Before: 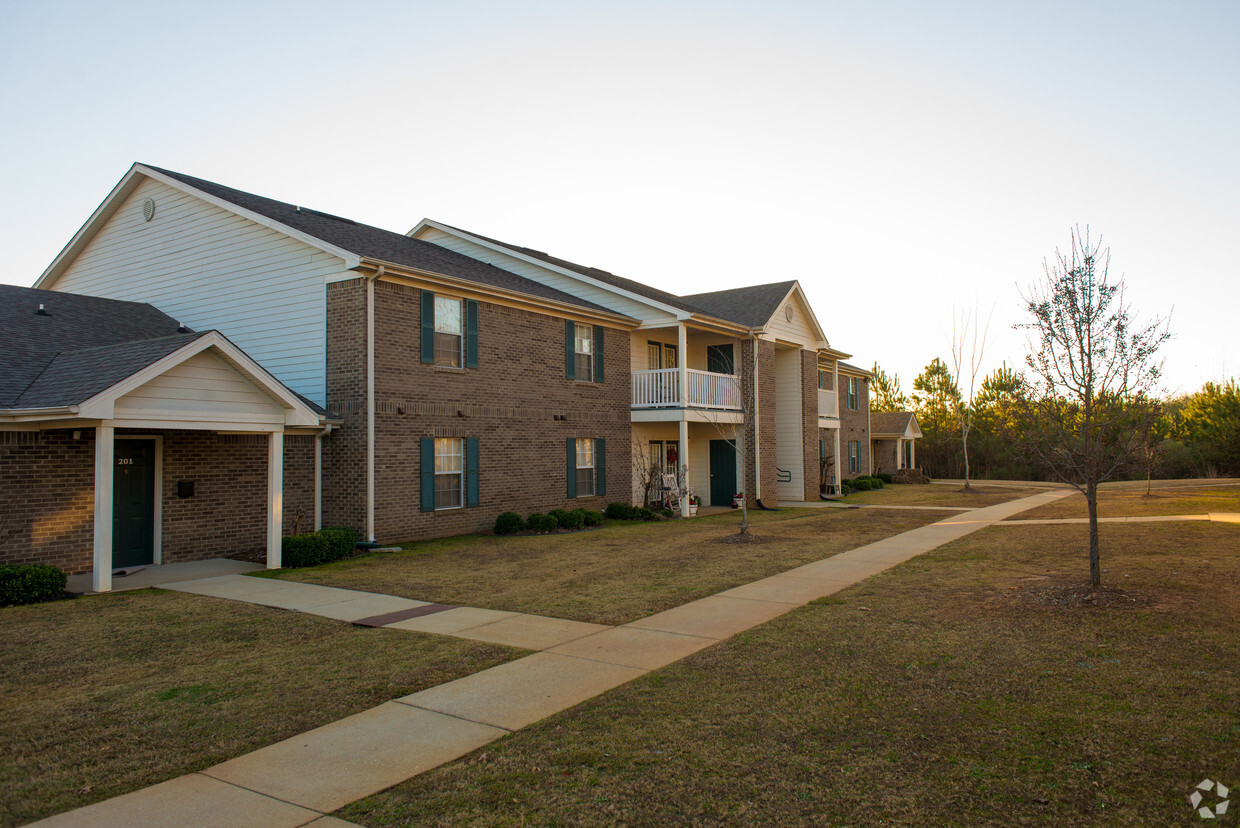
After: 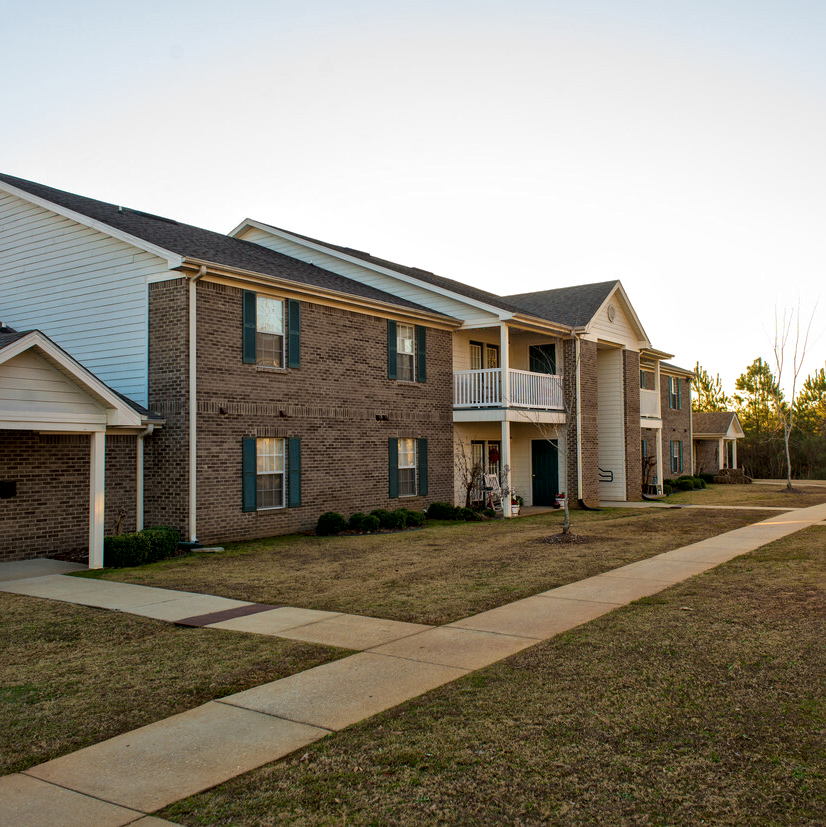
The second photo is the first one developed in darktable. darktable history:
local contrast: mode bilateral grid, contrast 20, coarseness 18, detail 163%, midtone range 0.2
crop and rotate: left 14.382%, right 18.926%
